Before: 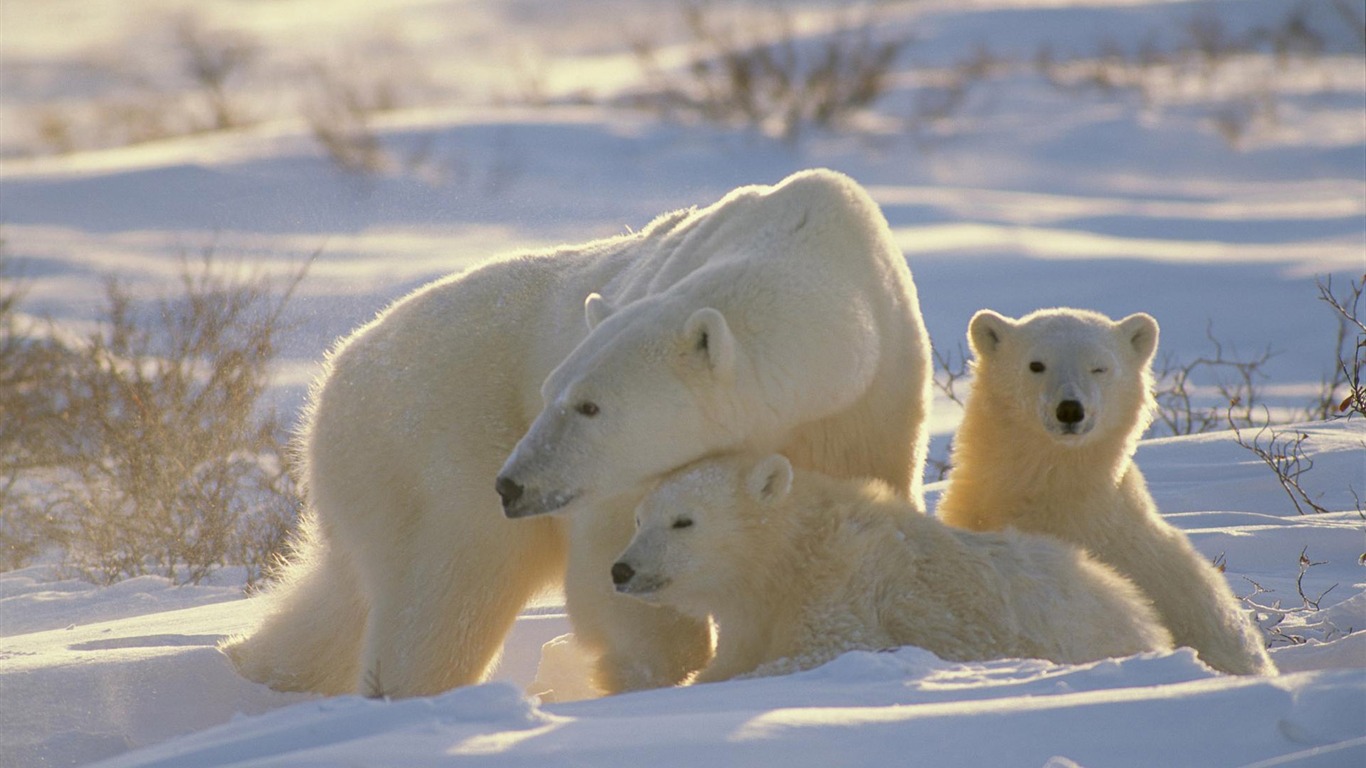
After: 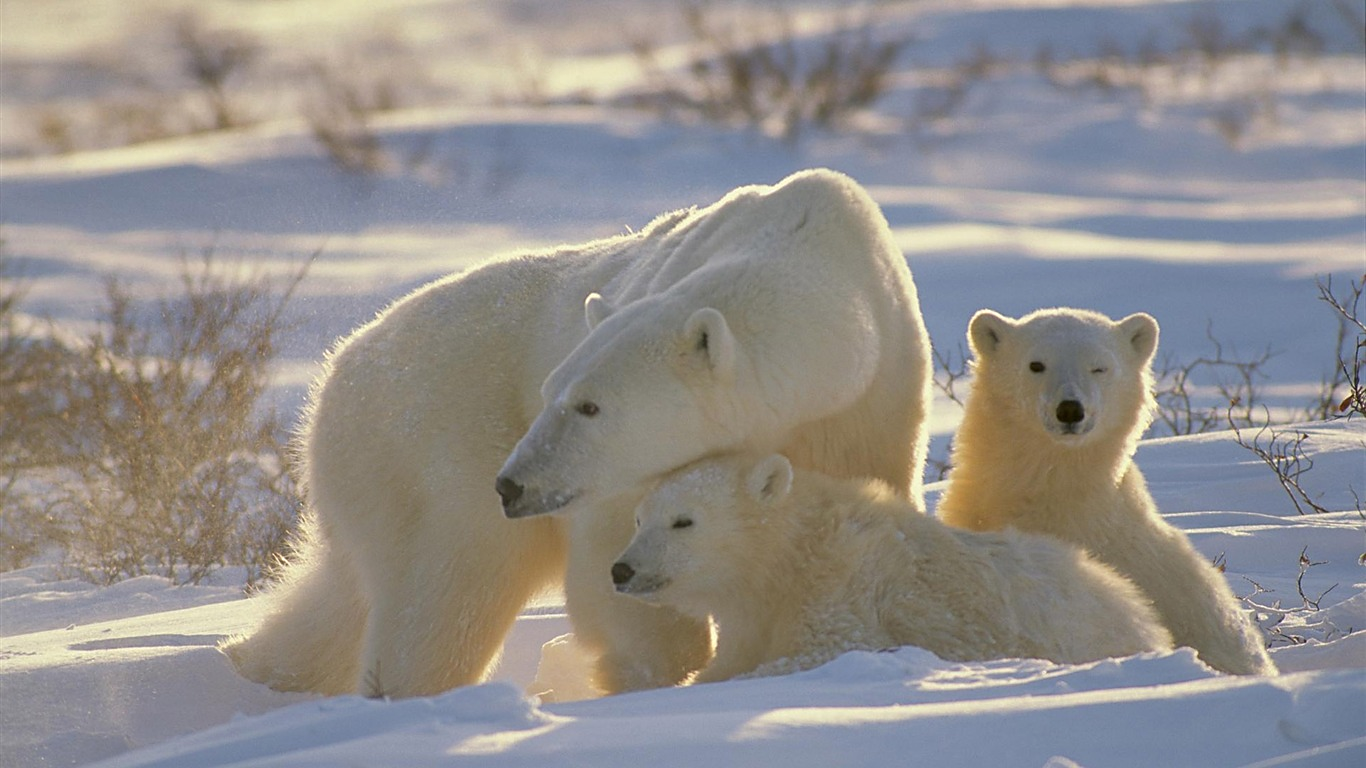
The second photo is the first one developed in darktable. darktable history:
sharpen: radius 1.877, amount 0.406, threshold 1.484
shadows and highlights: soften with gaussian
